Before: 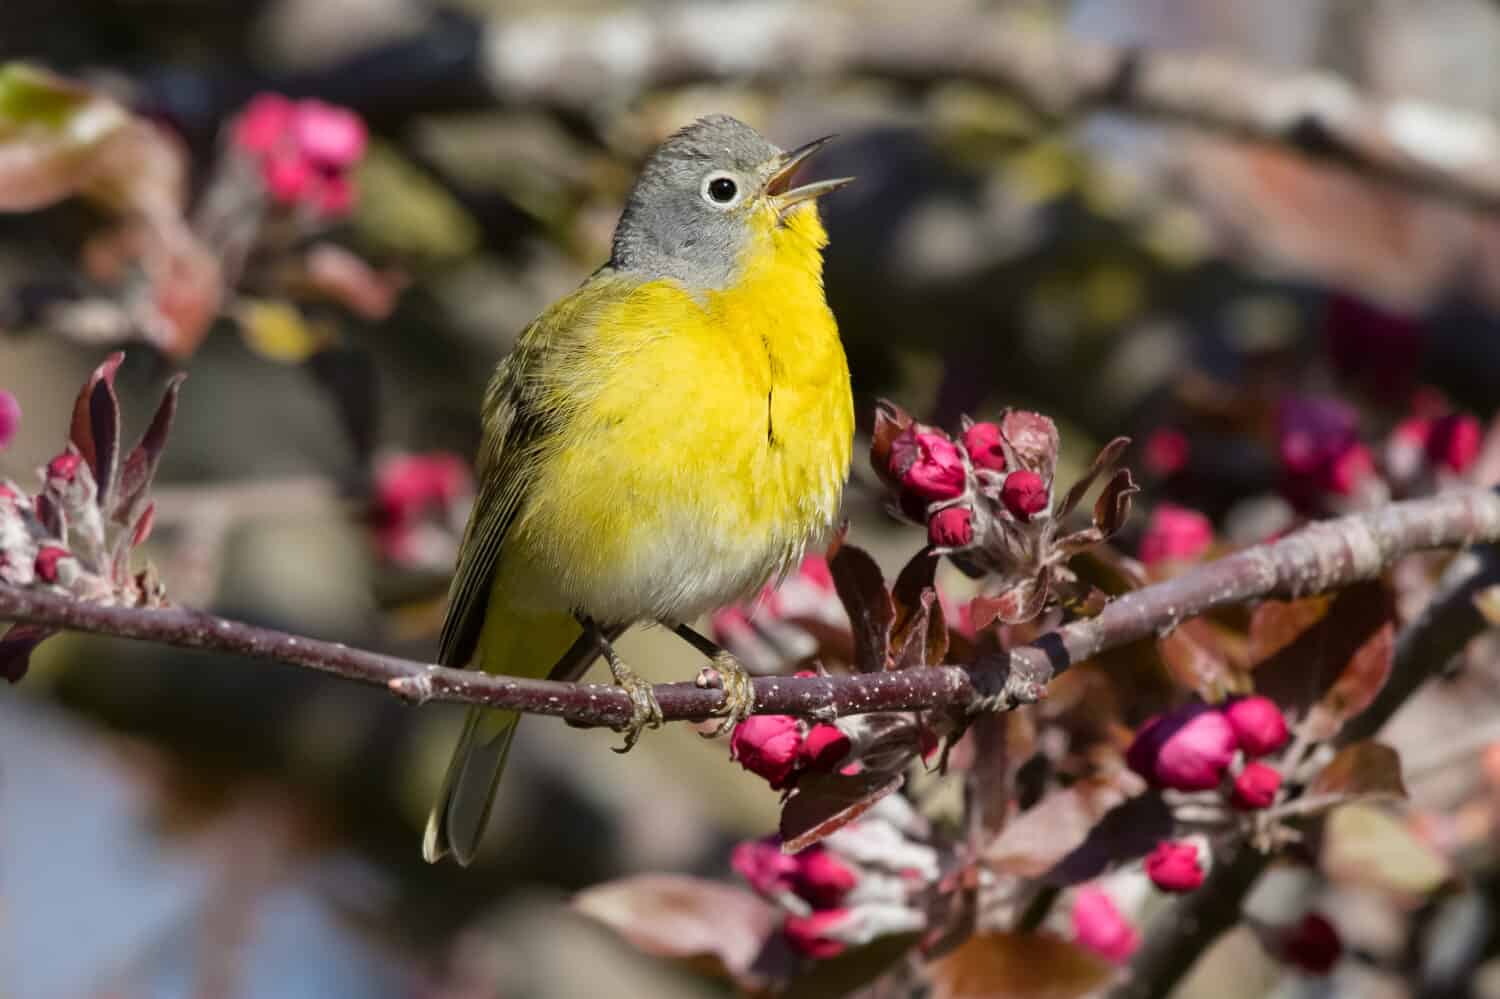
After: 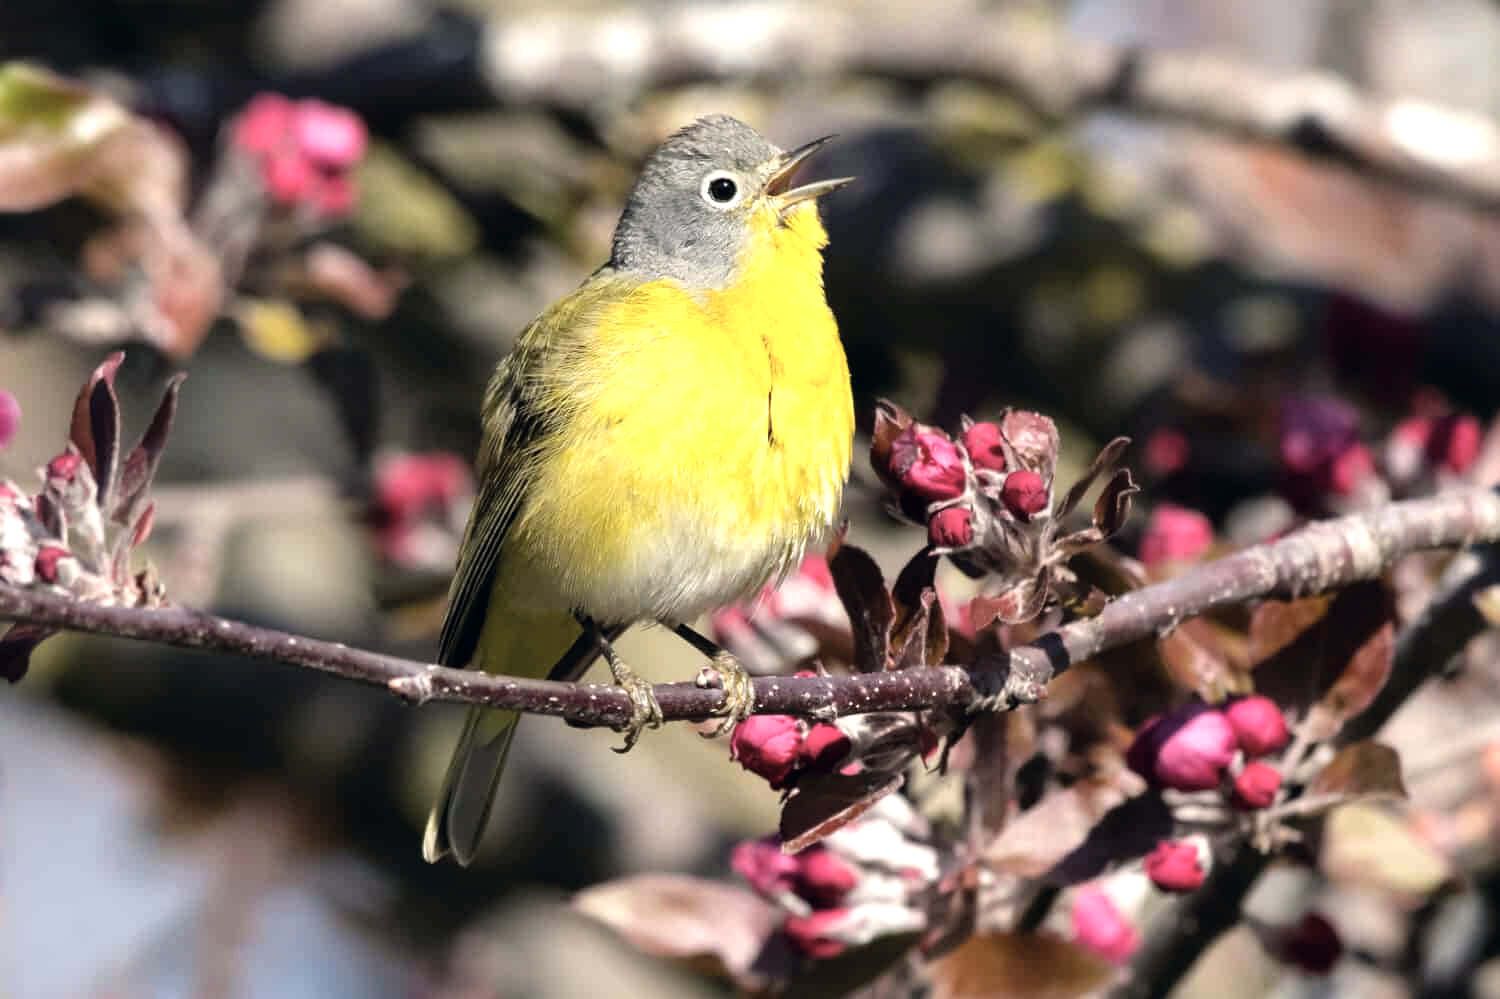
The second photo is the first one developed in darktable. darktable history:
tone equalizer: -8 EV -0.722 EV, -7 EV -0.739 EV, -6 EV -0.633 EV, -5 EV -0.373 EV, -3 EV 0.39 EV, -2 EV 0.6 EV, -1 EV 0.688 EV, +0 EV 0.743 EV
color correction: highlights a* 2.76, highlights b* 4.99, shadows a* -1.68, shadows b* -4.94, saturation 0.766
